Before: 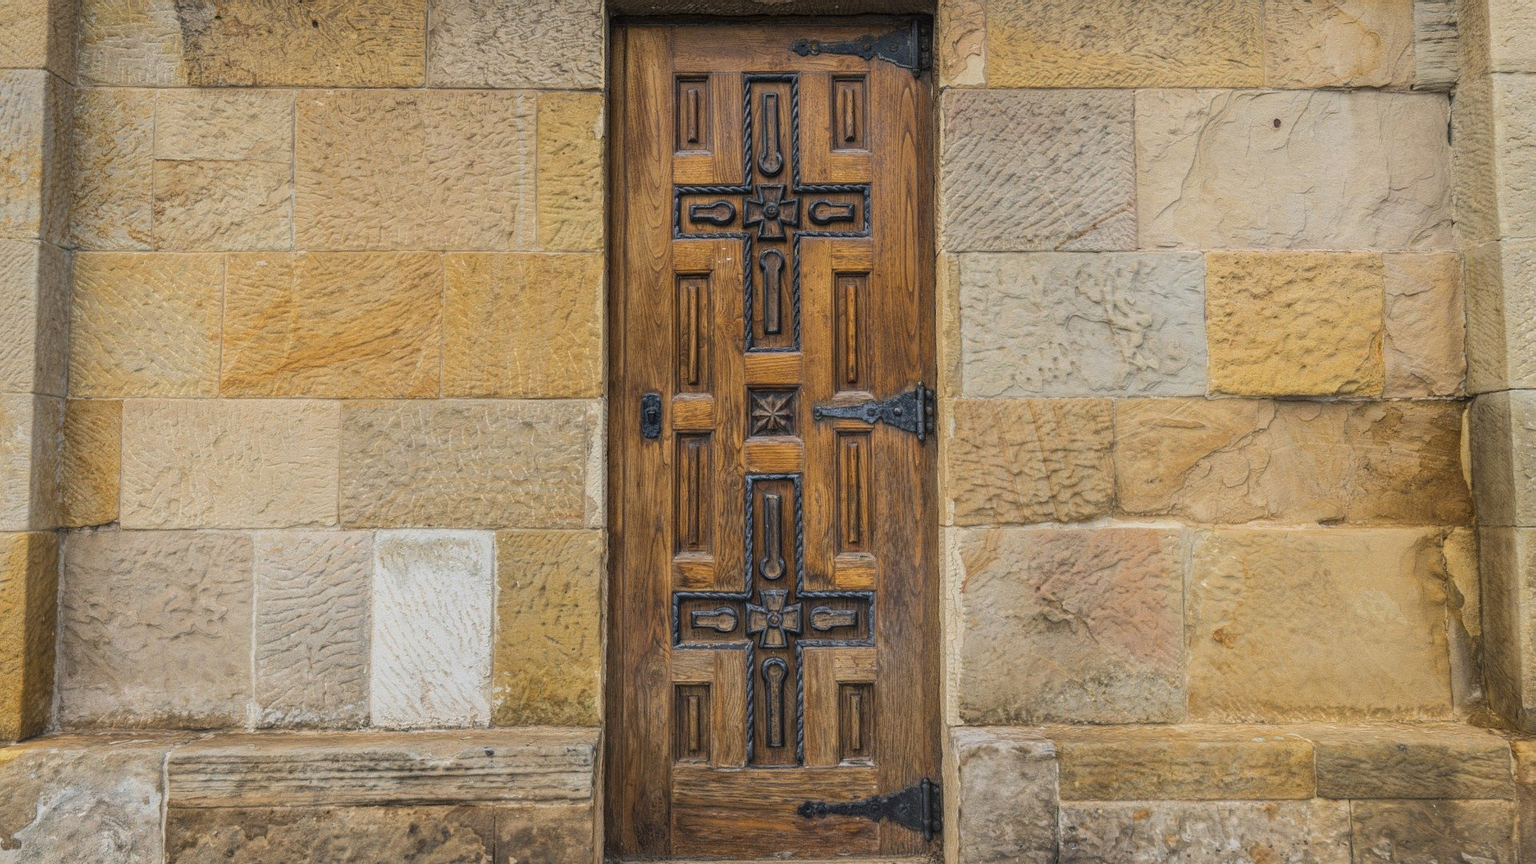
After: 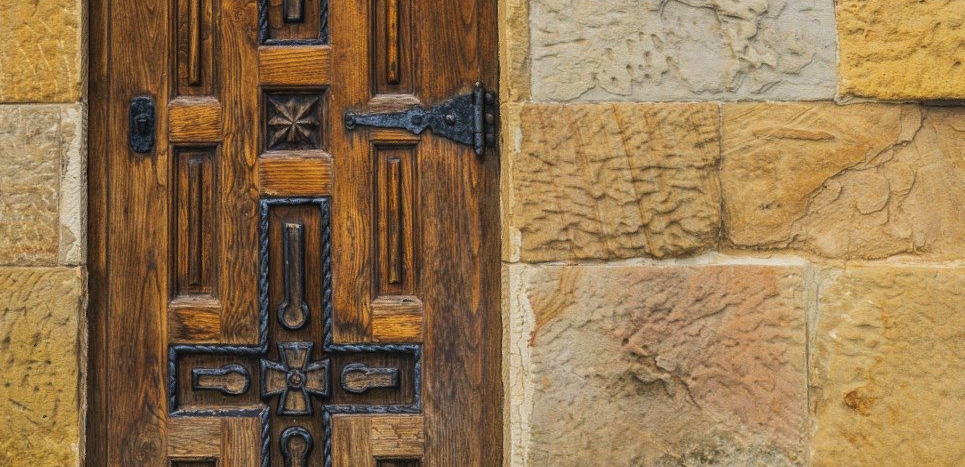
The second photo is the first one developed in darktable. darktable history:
tone curve: curves: ch0 [(0, 0) (0.003, 0.012) (0.011, 0.015) (0.025, 0.02) (0.044, 0.032) (0.069, 0.044) (0.1, 0.063) (0.136, 0.085) (0.177, 0.121) (0.224, 0.159) (0.277, 0.207) (0.335, 0.261) (0.399, 0.328) (0.468, 0.41) (0.543, 0.506) (0.623, 0.609) (0.709, 0.719) (0.801, 0.82) (0.898, 0.907) (1, 1)], preserve colors none
crop: left 35.03%, top 36.625%, right 14.663%, bottom 20.057%
